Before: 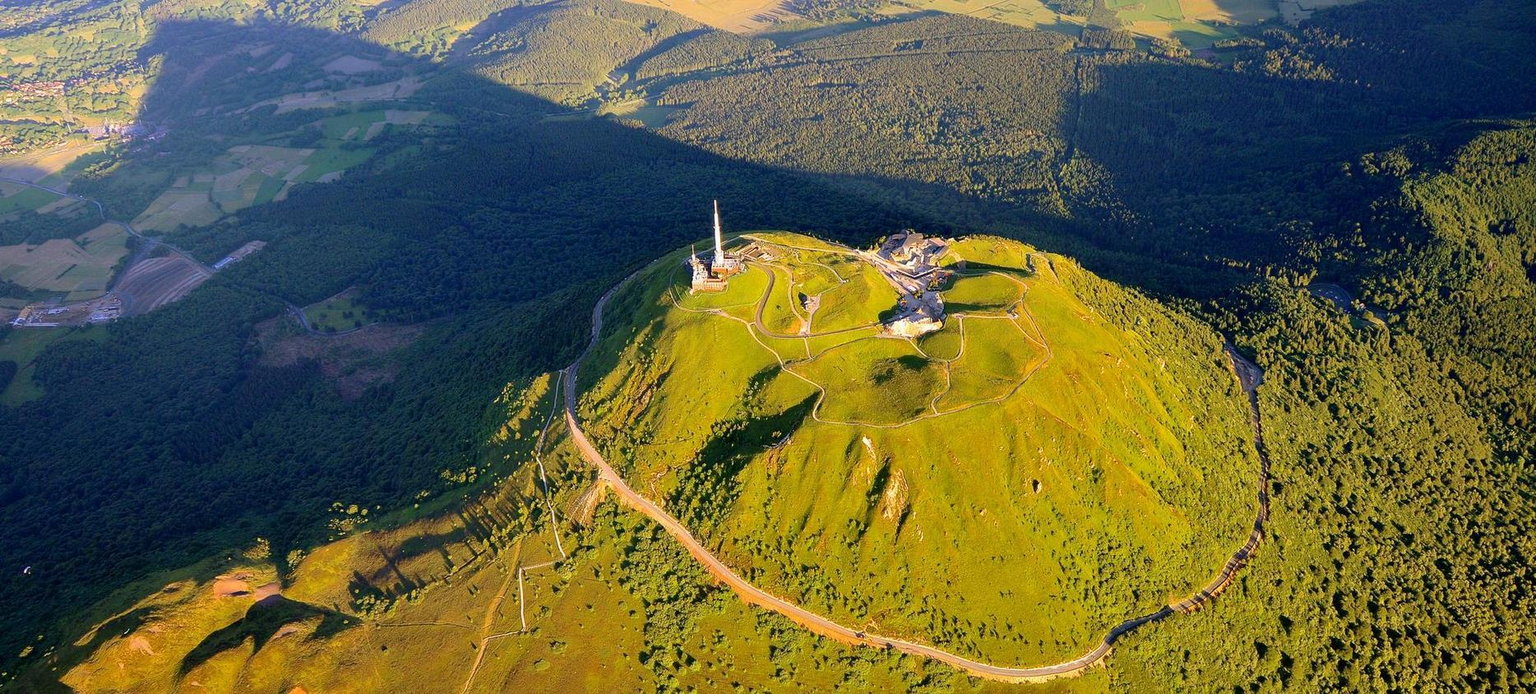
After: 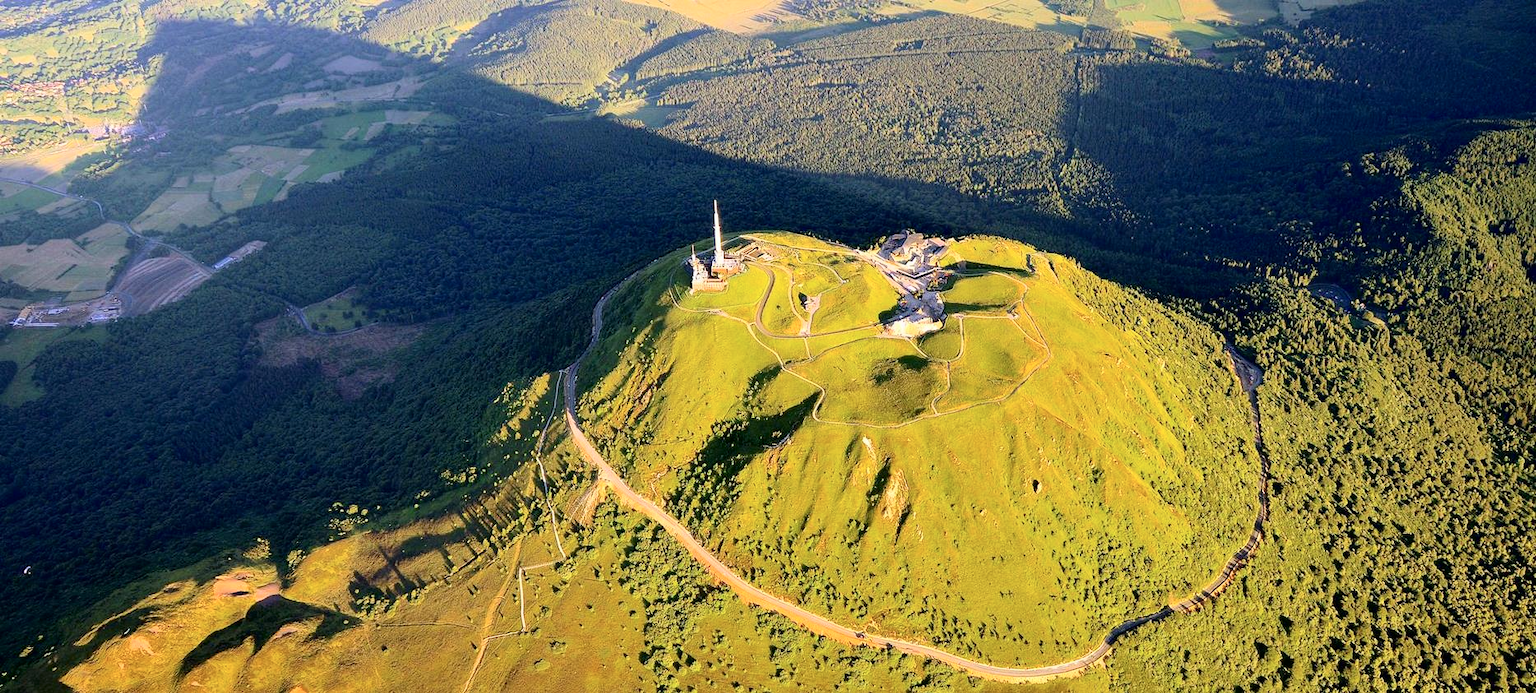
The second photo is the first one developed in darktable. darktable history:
tone curve: curves: ch0 [(0, 0) (0.004, 0.001) (0.02, 0.008) (0.218, 0.218) (0.664, 0.774) (0.832, 0.914) (1, 1)], color space Lab, independent channels, preserve colors none
